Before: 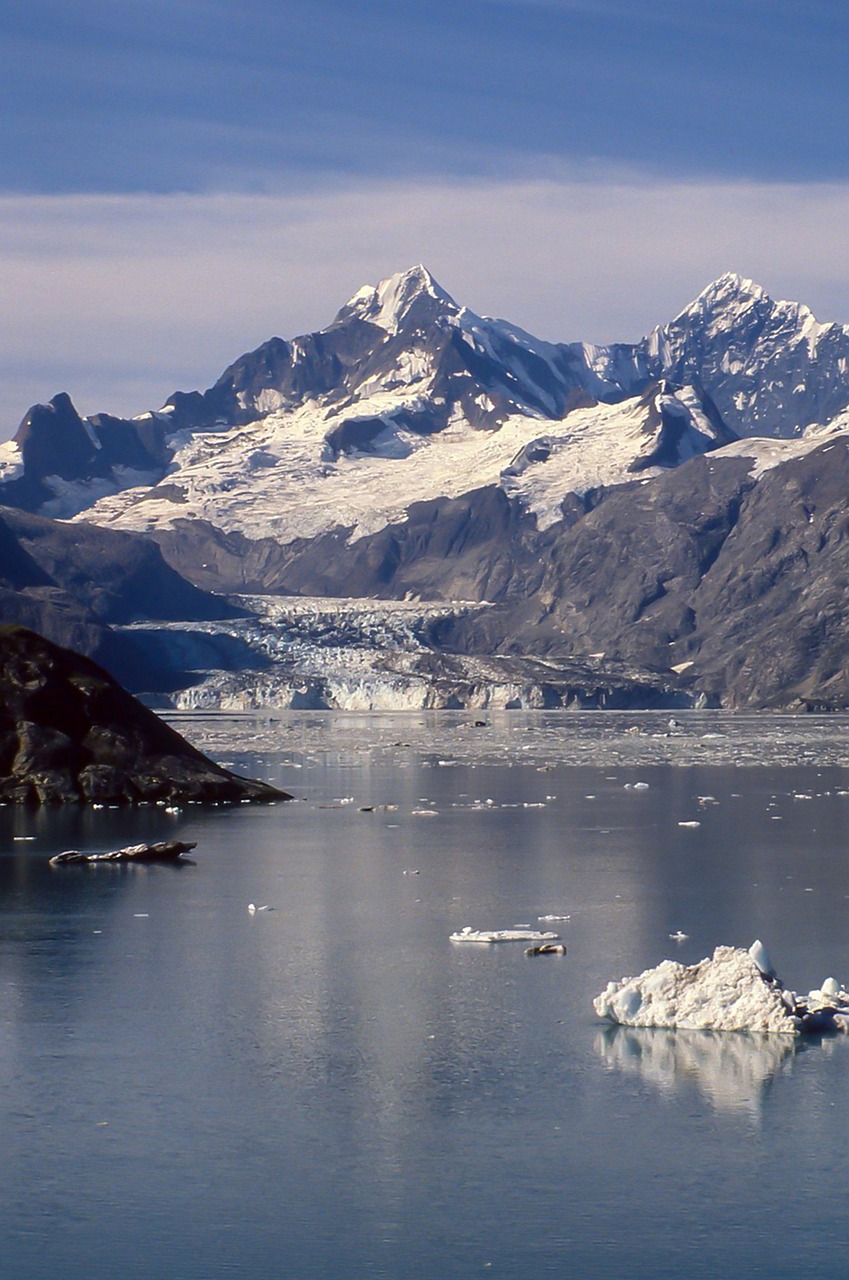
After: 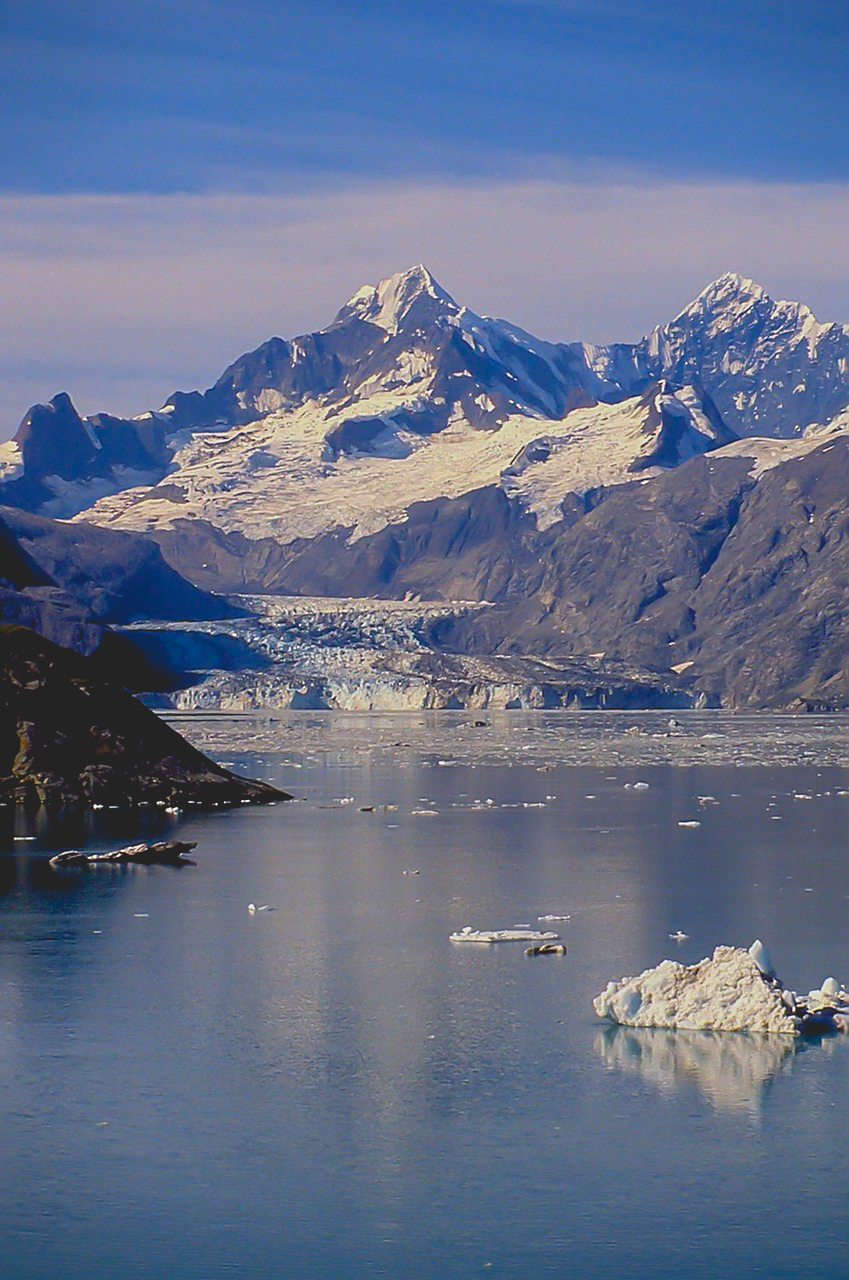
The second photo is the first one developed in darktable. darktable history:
contrast brightness saturation: contrast -0.272
color balance rgb: global offset › luminance -1.429%, perceptual saturation grading › global saturation 25.62%, global vibrance 20%
sharpen: on, module defaults
vignetting: fall-off start 91.83%, saturation -0.002
